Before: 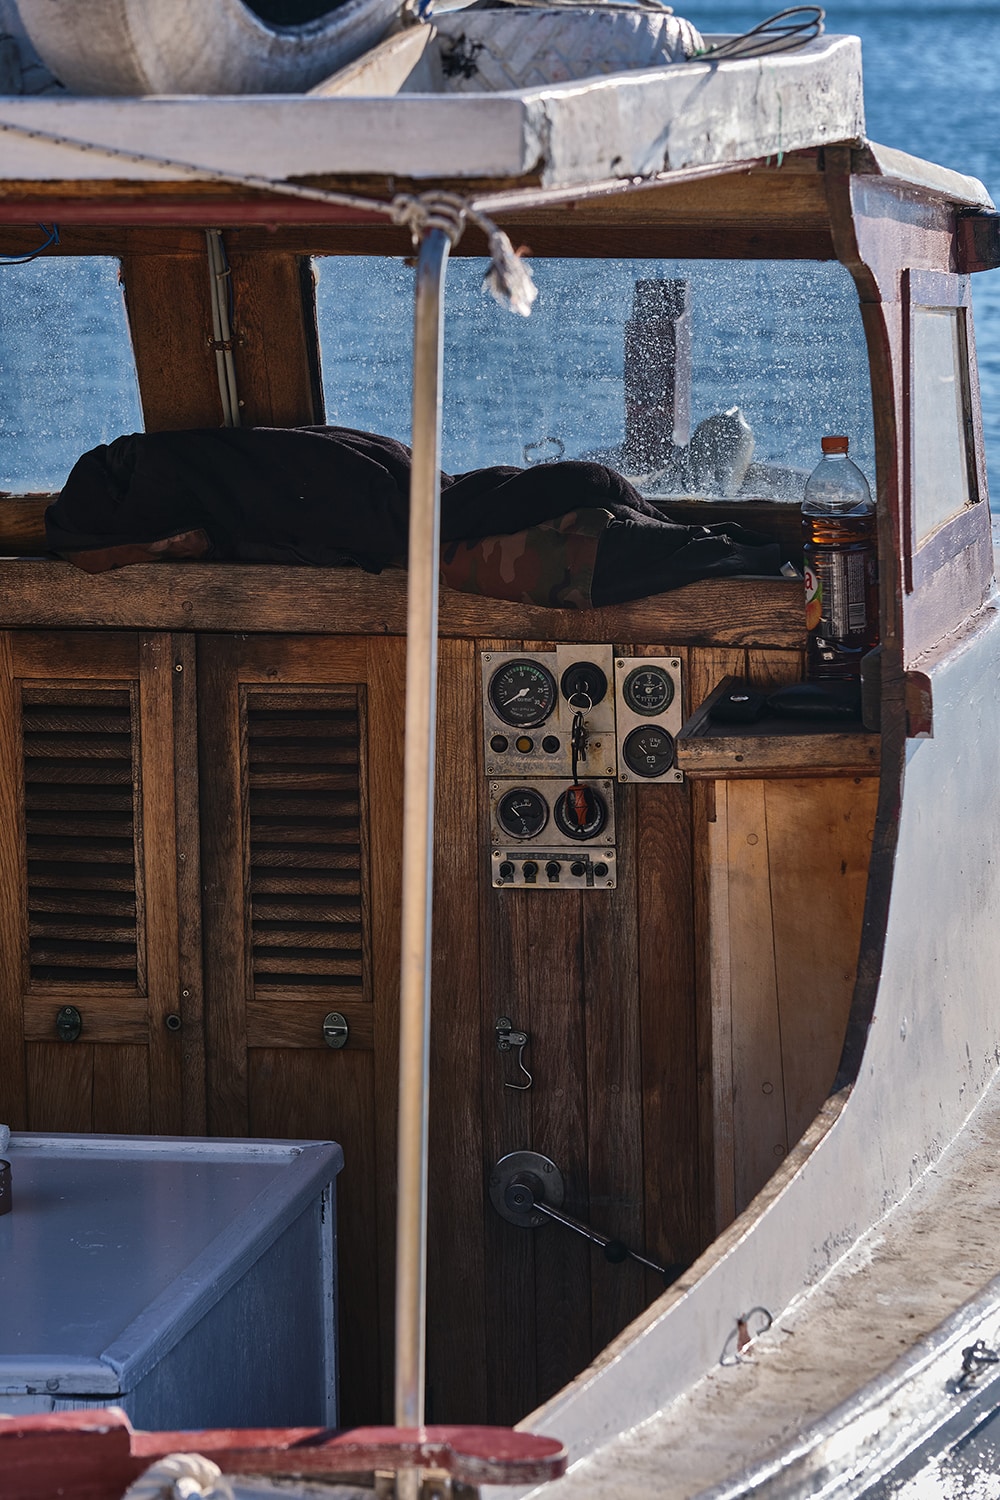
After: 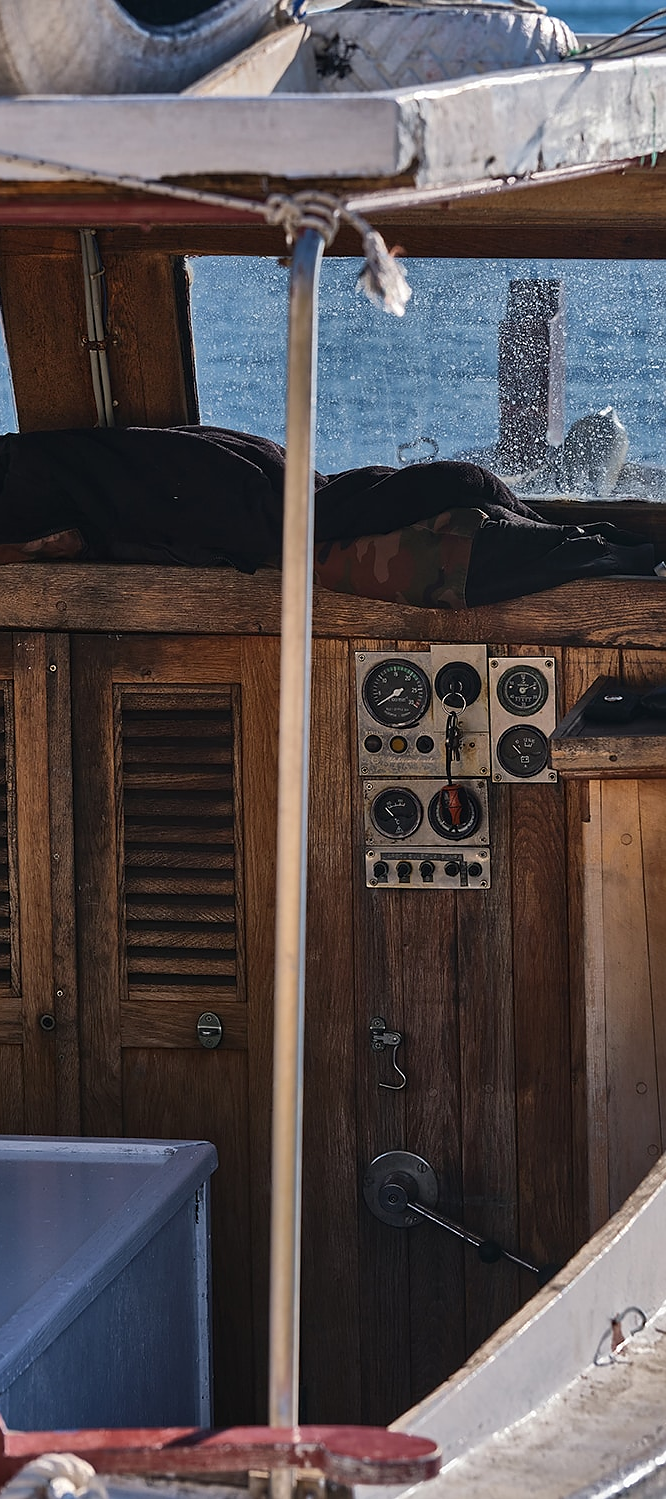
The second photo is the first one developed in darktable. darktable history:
sharpen: radius 0.969, amount 0.604
crop and rotate: left 12.673%, right 20.66%
